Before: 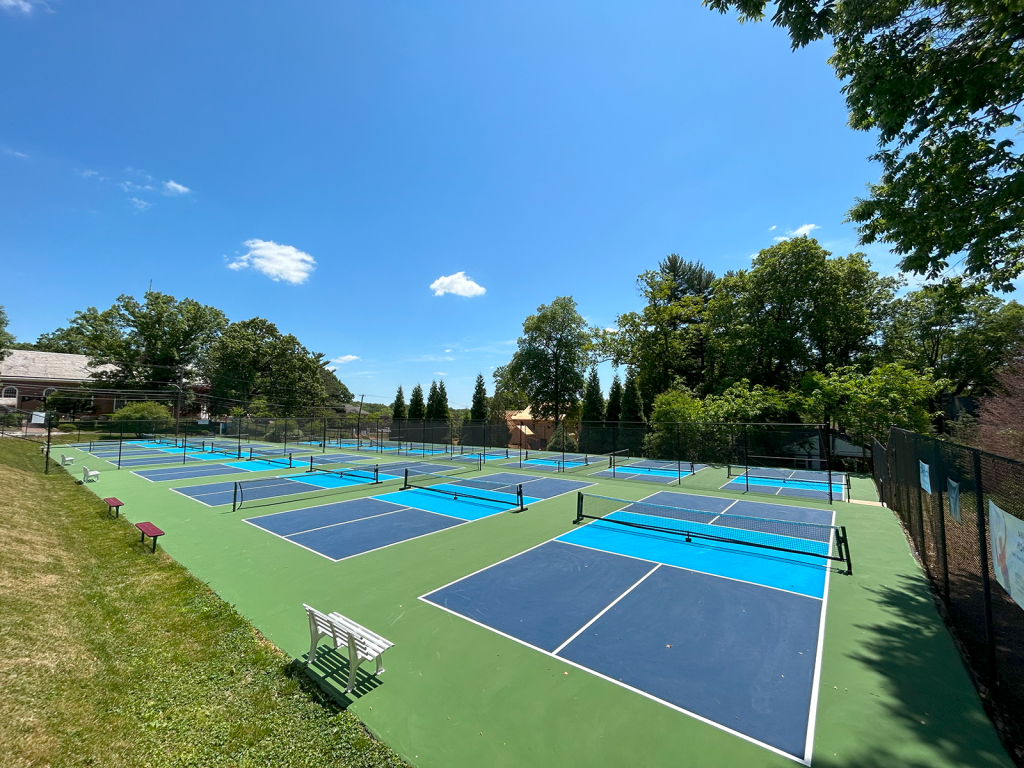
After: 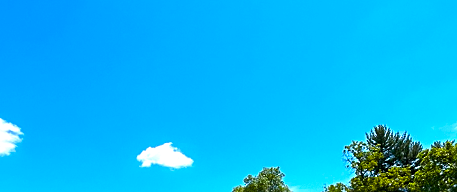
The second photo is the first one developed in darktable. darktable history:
color balance rgb: linear chroma grading › global chroma 9%, perceptual saturation grading › global saturation 36%, perceptual saturation grading › shadows 35%, perceptual brilliance grading › global brilliance 15%, perceptual brilliance grading › shadows -35%, global vibrance 15%
crop: left 28.64%, top 16.832%, right 26.637%, bottom 58.055%
sharpen: on, module defaults
